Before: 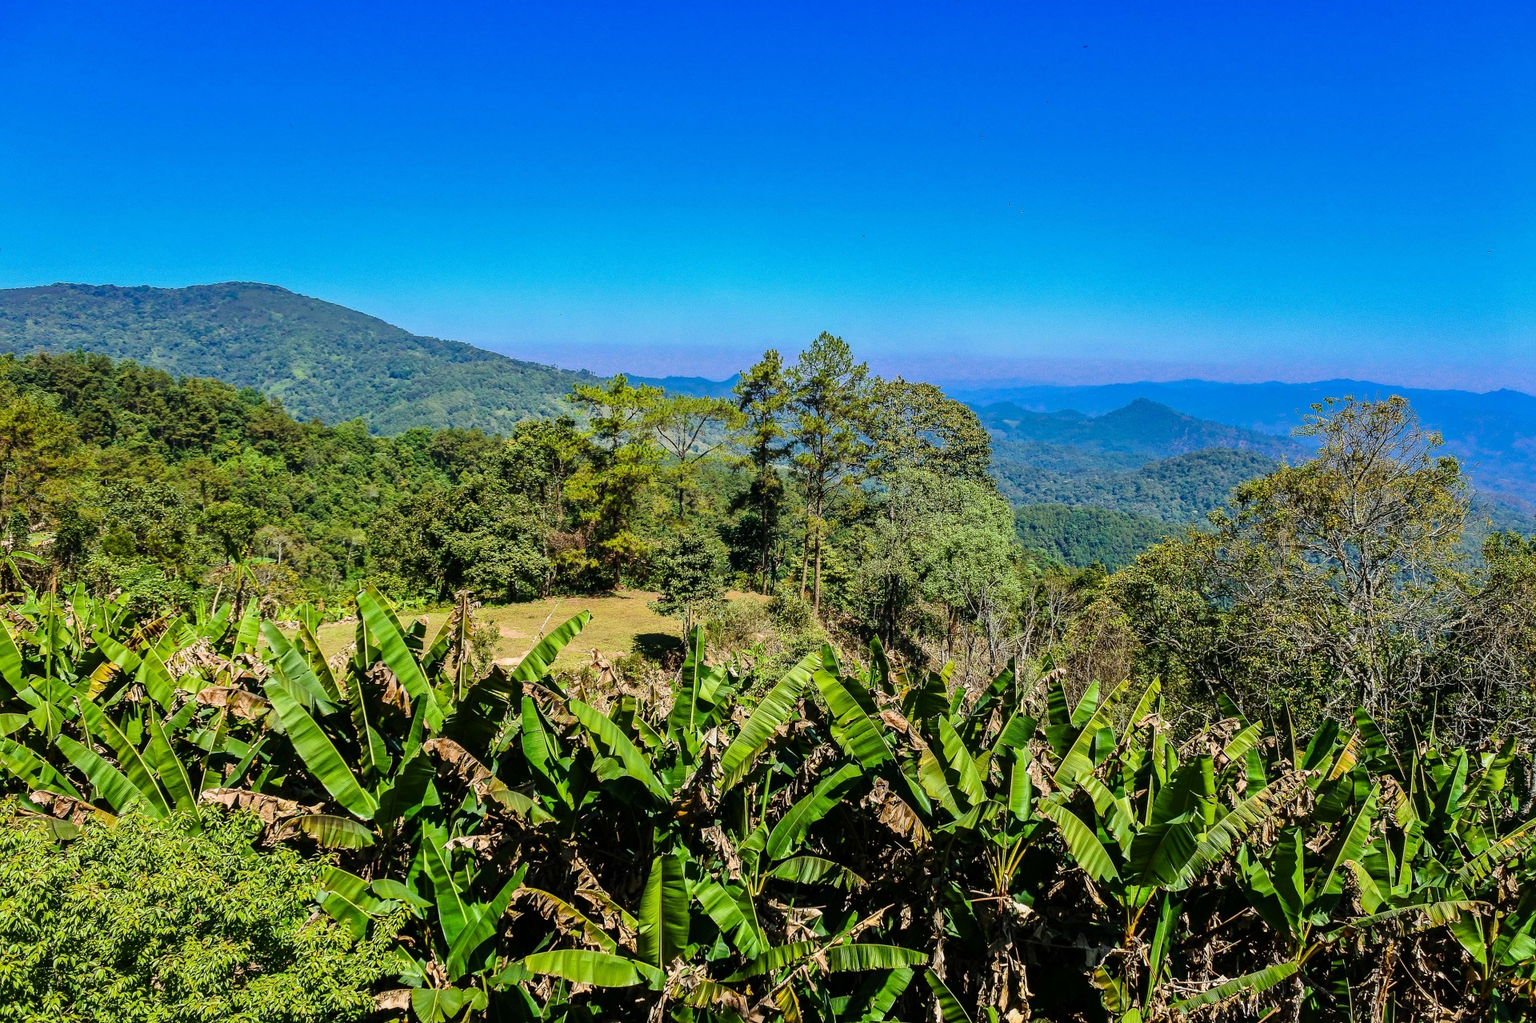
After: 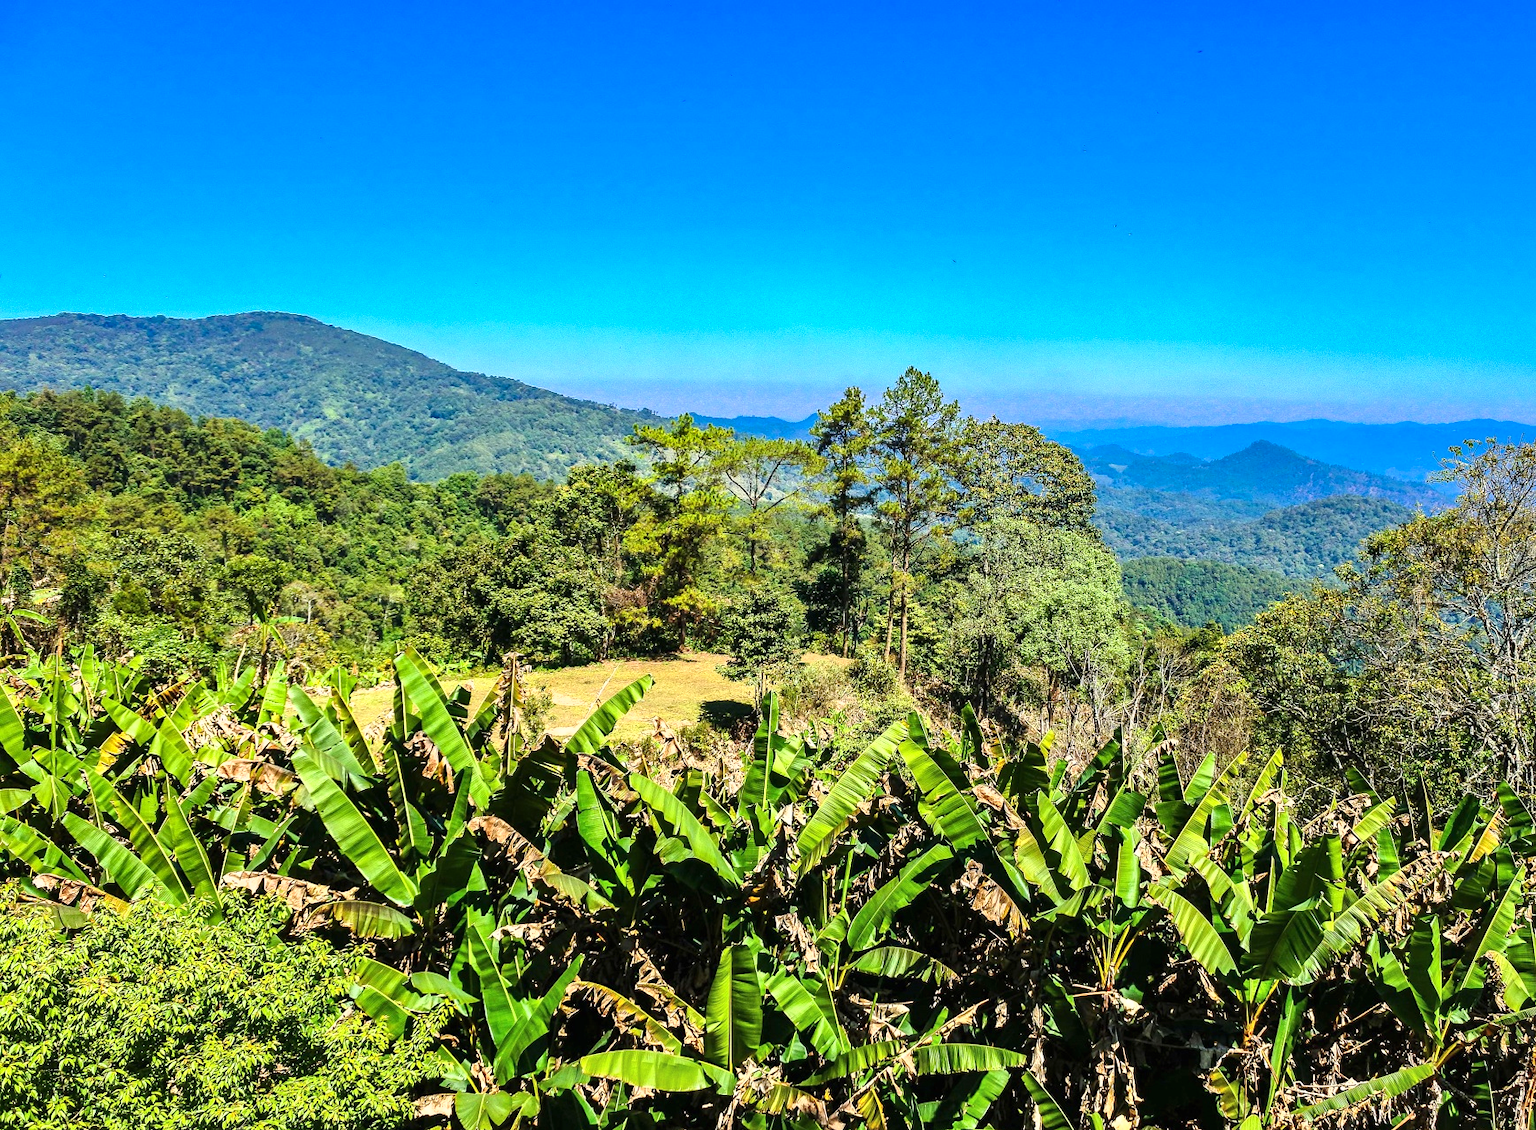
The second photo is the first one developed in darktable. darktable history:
exposure: black level correction 0, exposure 0.7 EV, compensate exposure bias true, compensate highlight preservation false
shadows and highlights: low approximation 0.01, soften with gaussian
crop: right 9.509%, bottom 0.031%
